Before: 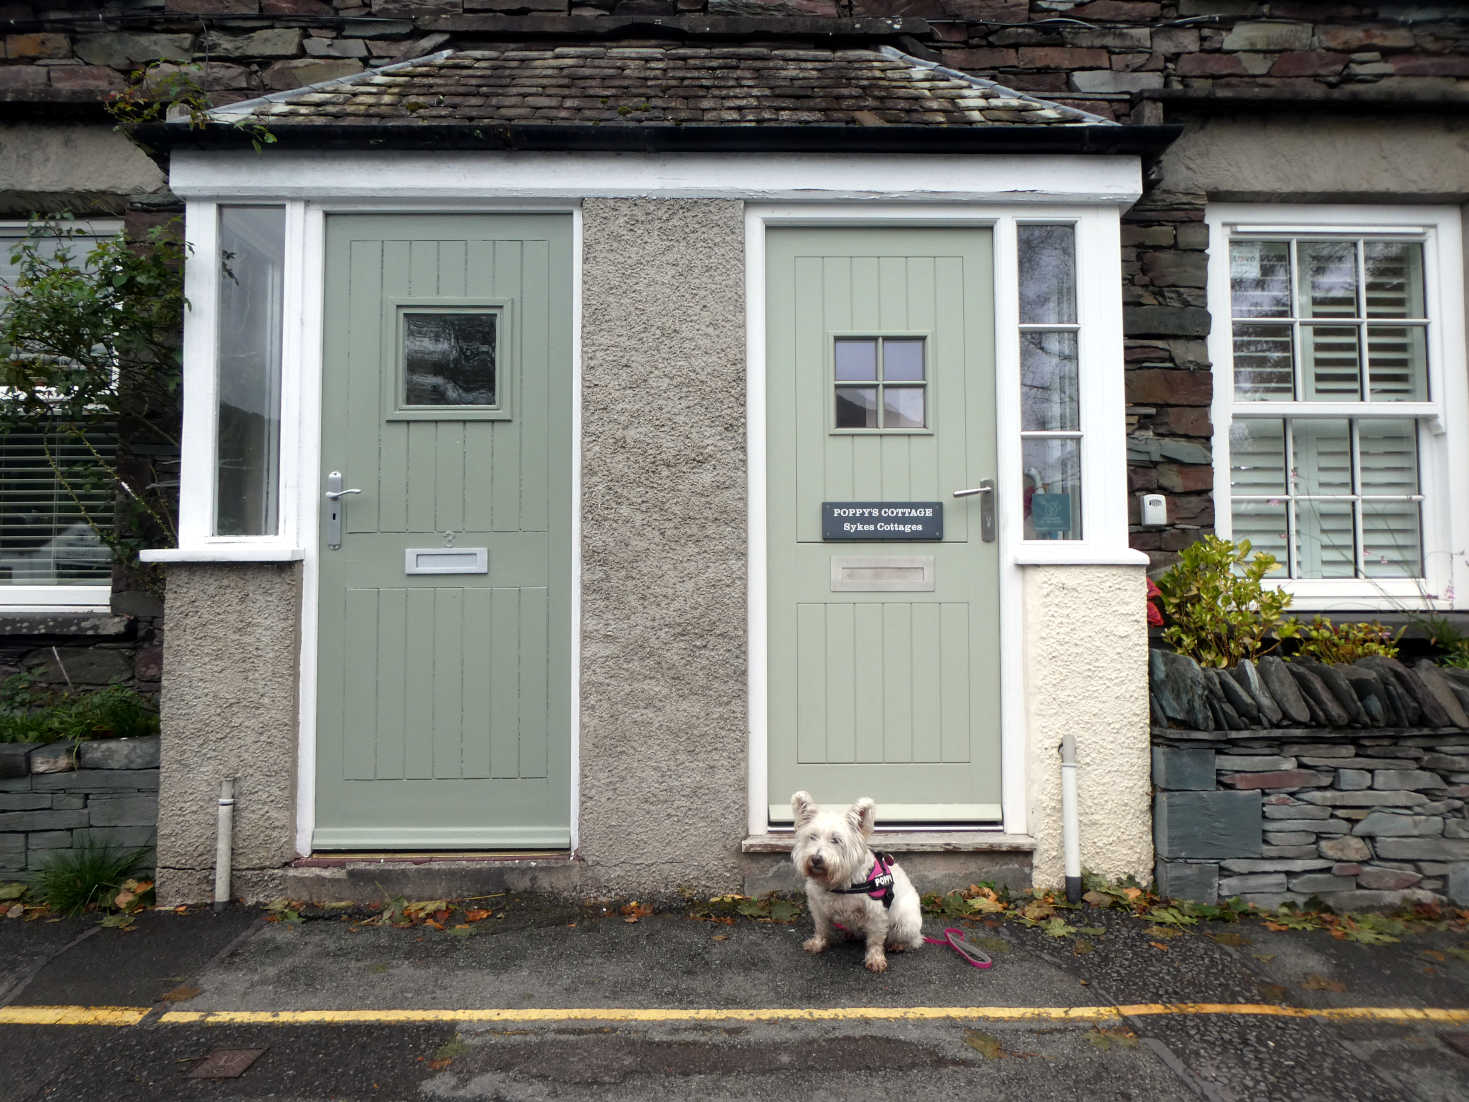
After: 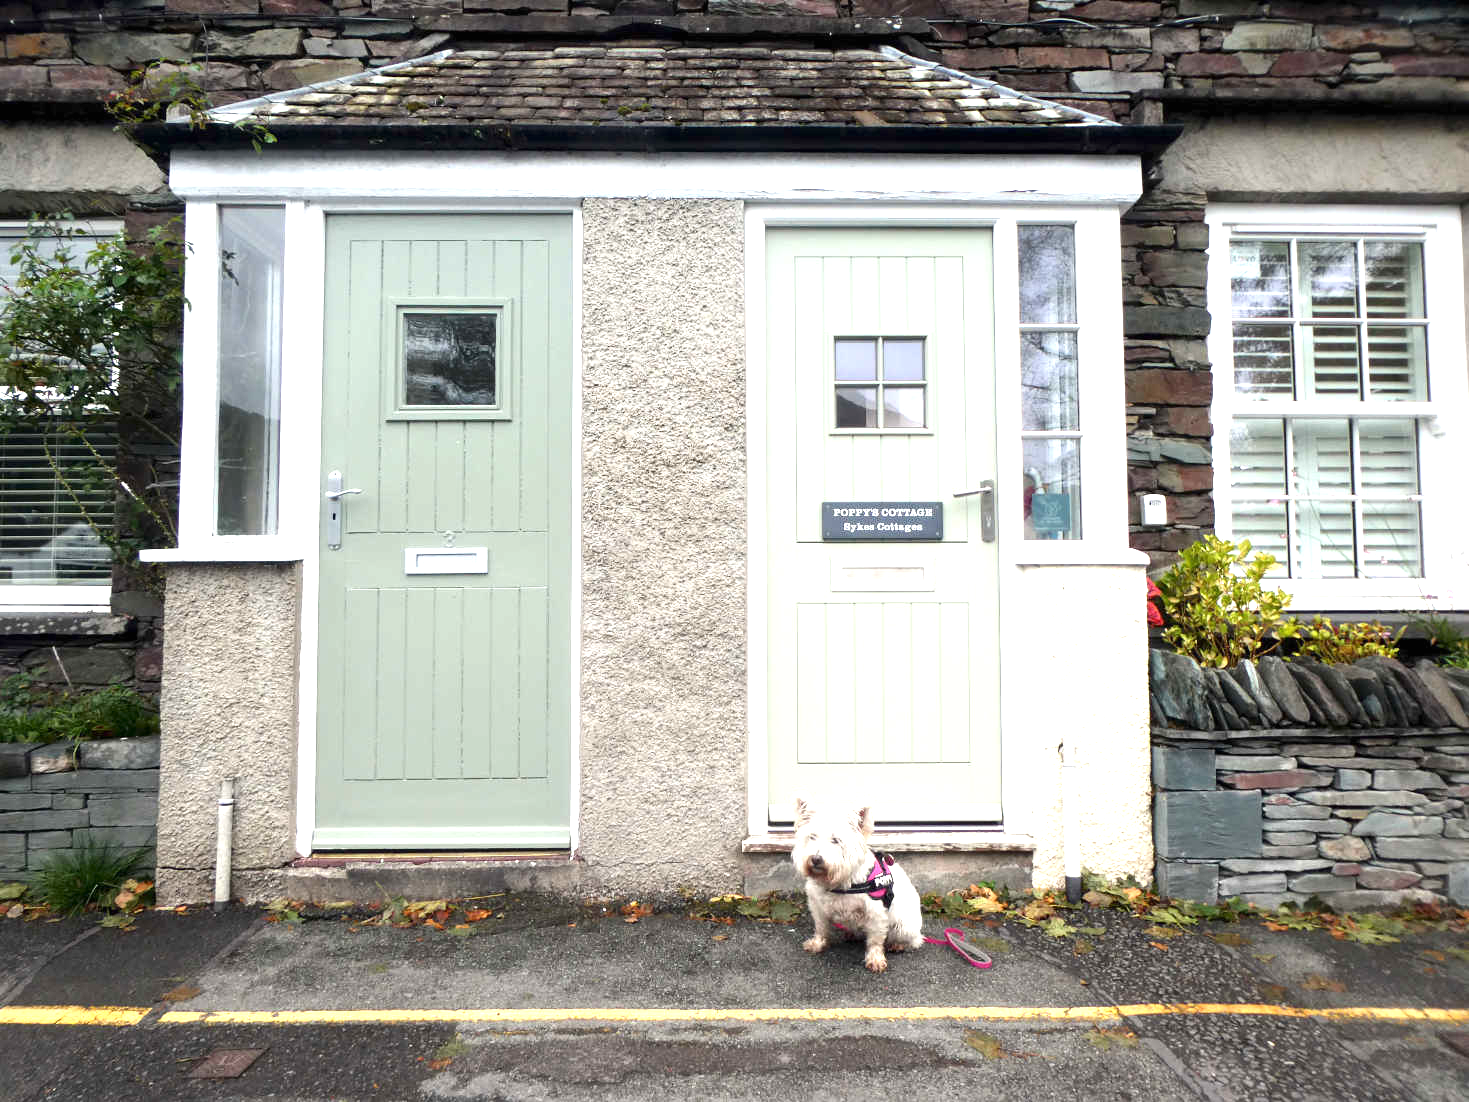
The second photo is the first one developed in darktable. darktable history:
contrast brightness saturation: contrast 0.072
exposure: black level correction 0, exposure 1.2 EV, compensate highlight preservation false
